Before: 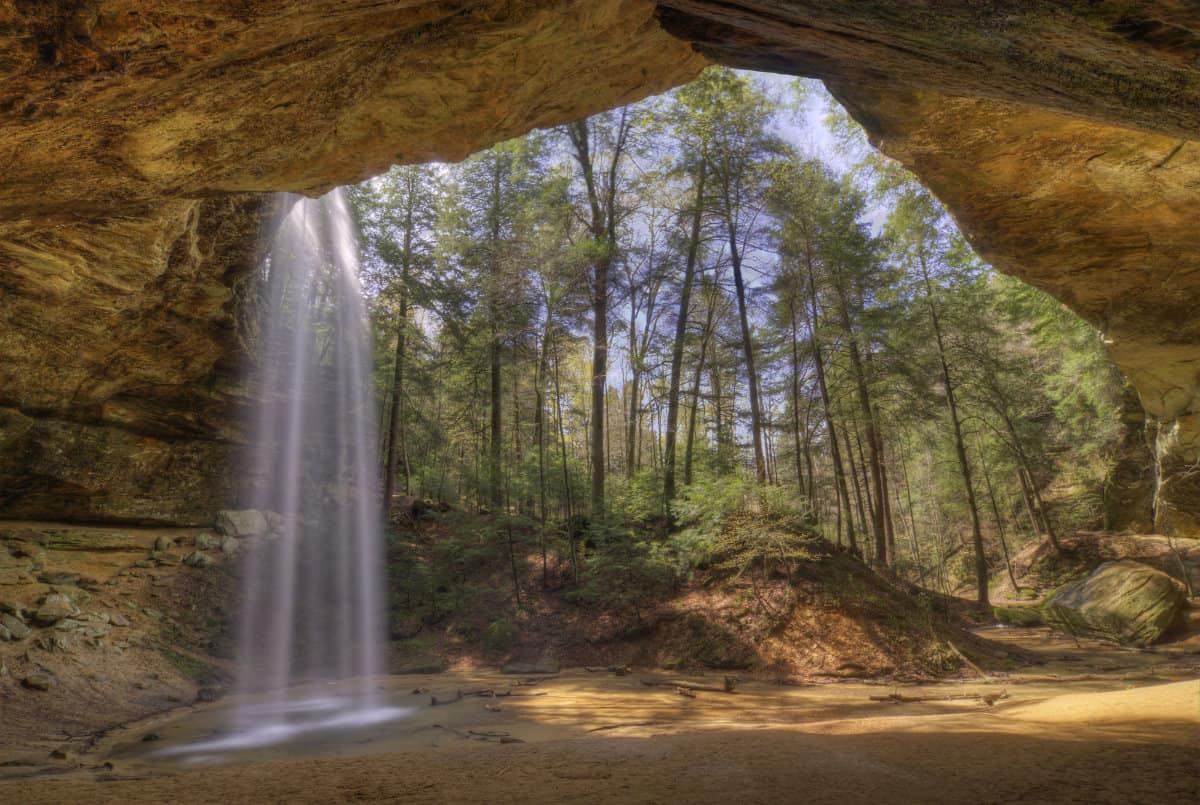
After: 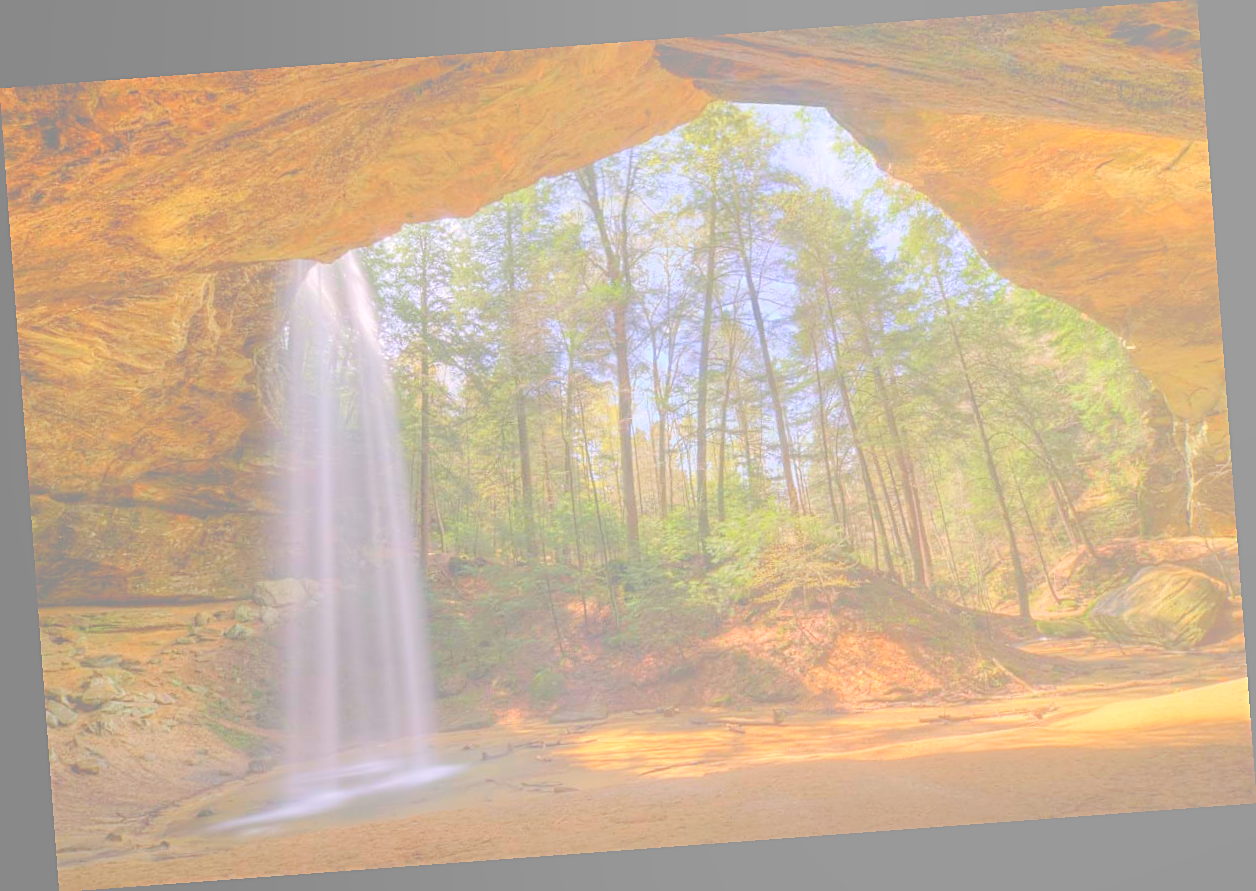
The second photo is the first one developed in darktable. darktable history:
sharpen: on, module defaults
rotate and perspective: rotation -4.25°, automatic cropping off
bloom: size 85%, threshold 5%, strength 85%
